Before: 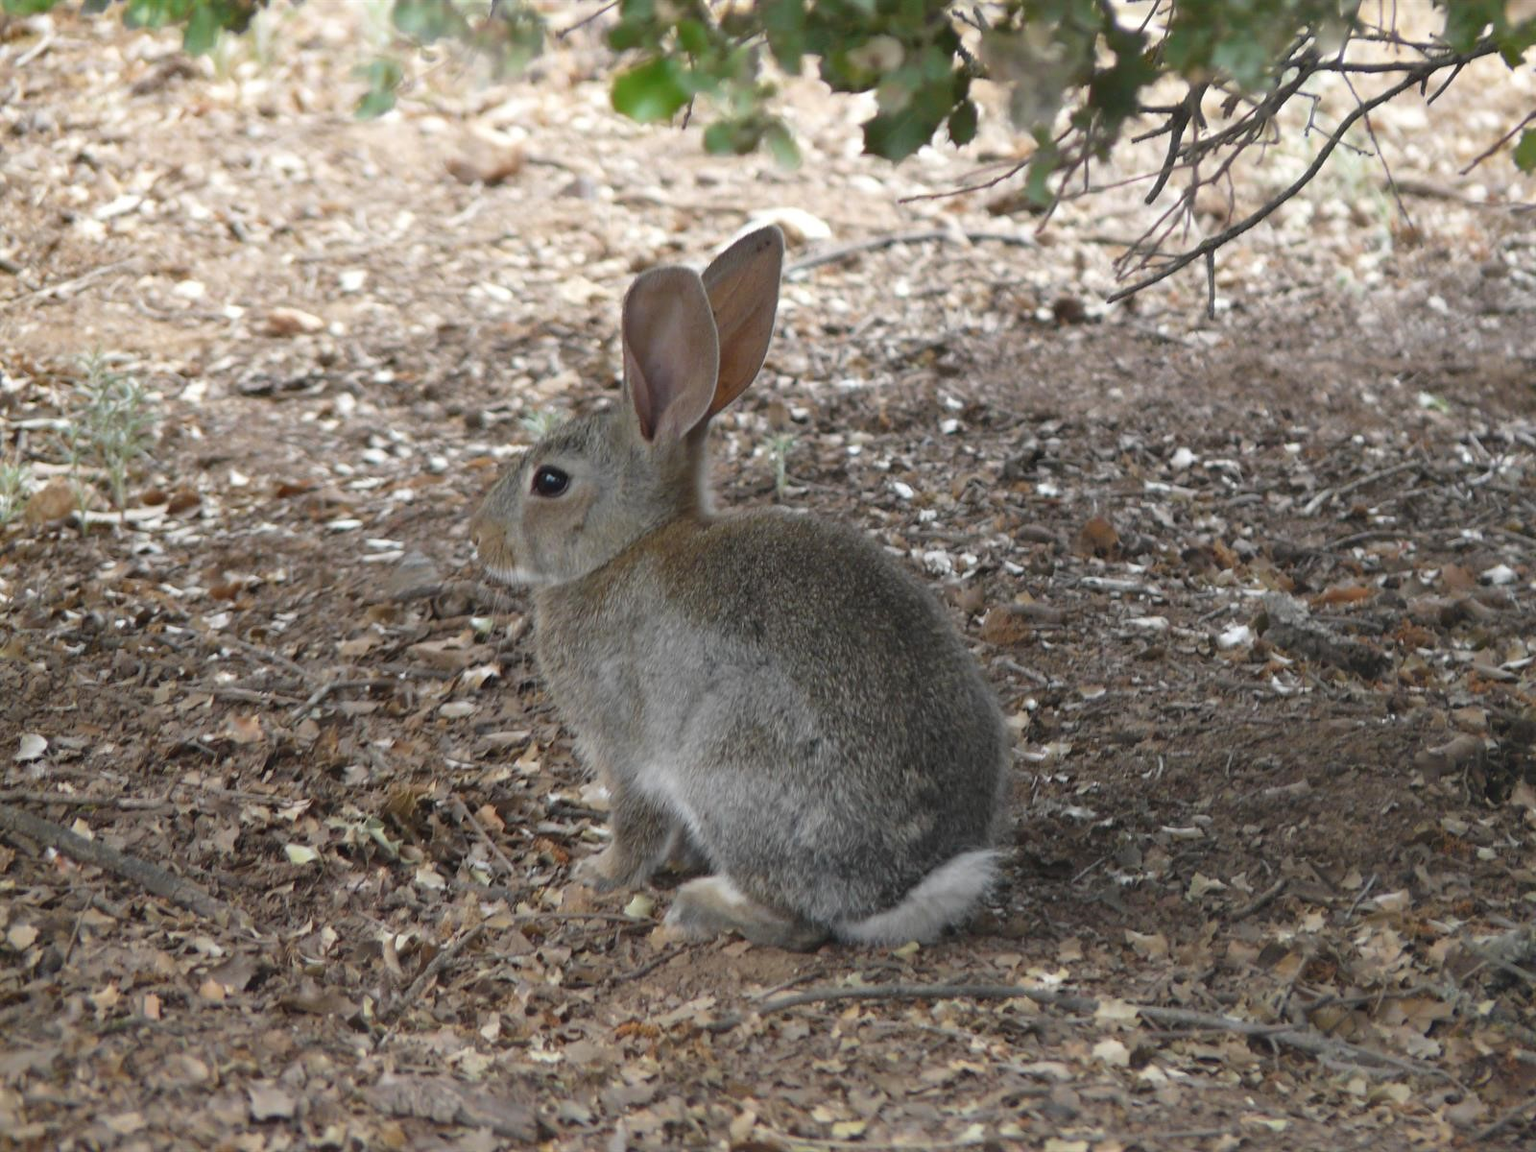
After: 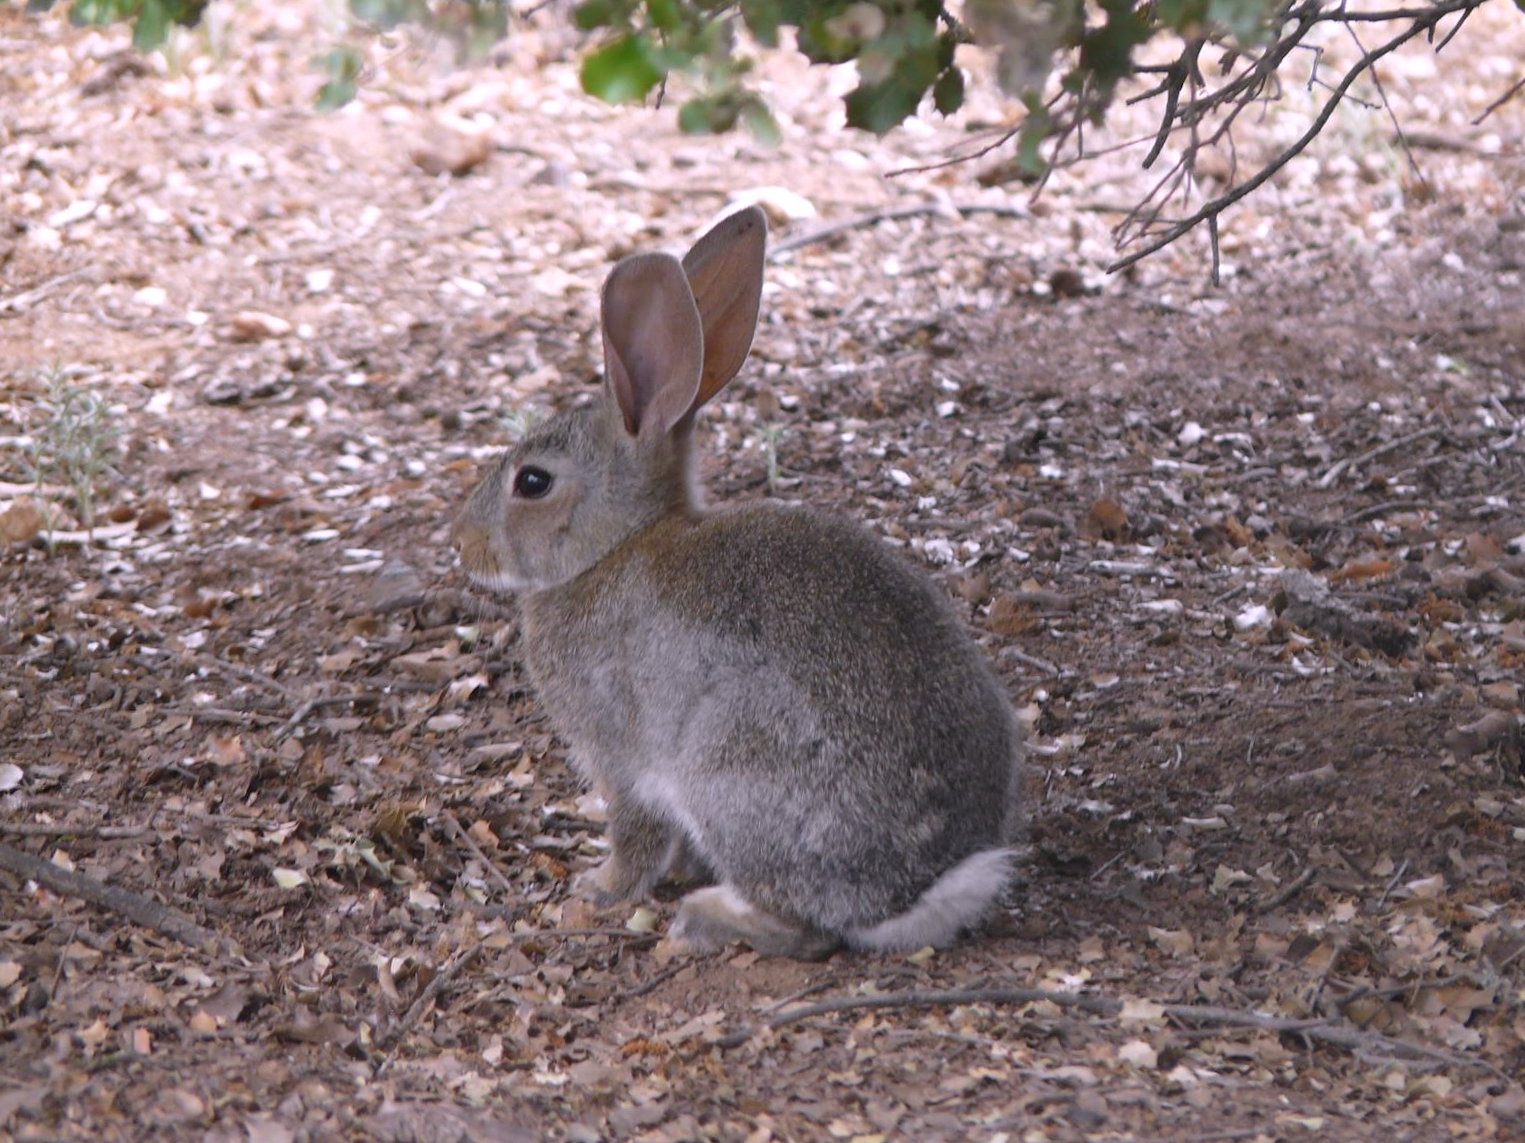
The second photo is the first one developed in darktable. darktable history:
rotate and perspective: rotation -2.12°, lens shift (vertical) 0.009, lens shift (horizontal) -0.008, automatic cropping original format, crop left 0.036, crop right 0.964, crop top 0.05, crop bottom 0.959
crop: bottom 0.071%
white balance: red 1.066, blue 1.119
